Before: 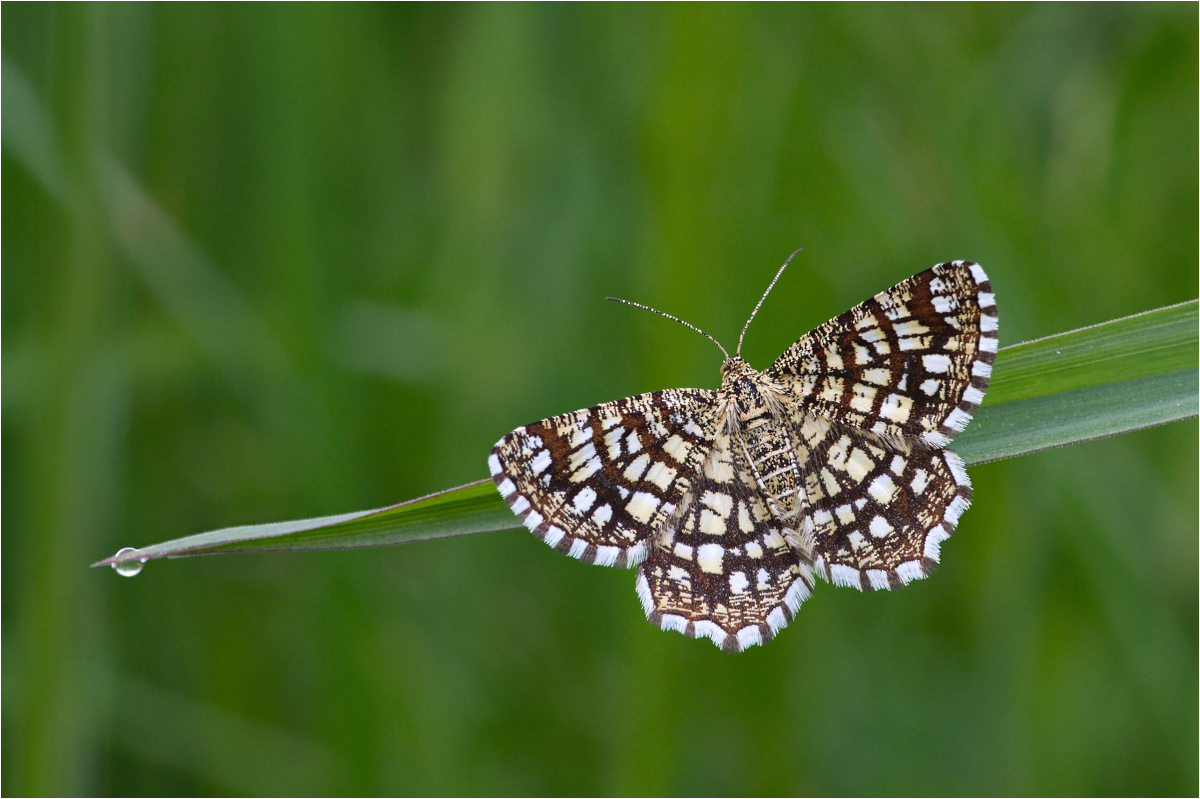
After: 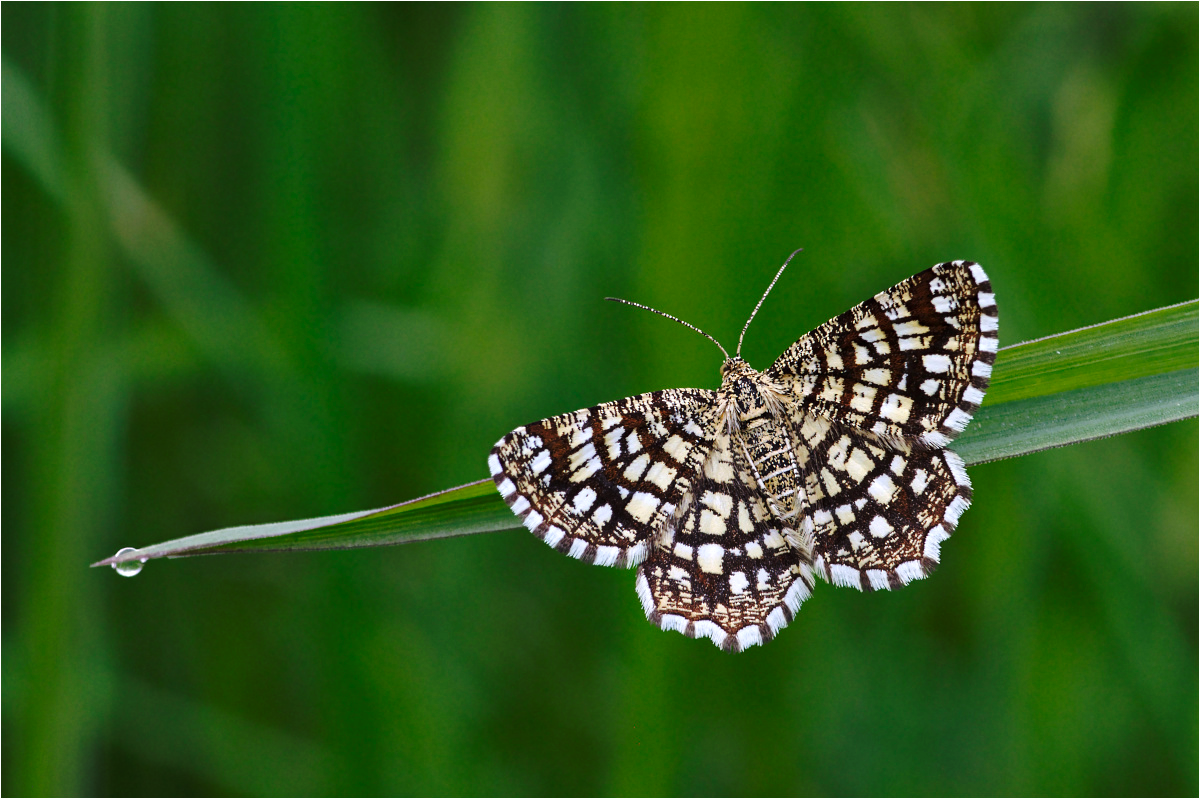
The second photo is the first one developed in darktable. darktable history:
contrast equalizer: y [[0.601, 0.6, 0.598, 0.598, 0.6, 0.601], [0.5 ×6], [0.5 ×6], [0 ×6], [0 ×6]], mix 0.185
base curve: curves: ch0 [(0, 0) (0.073, 0.04) (0.157, 0.139) (0.492, 0.492) (0.758, 0.758) (1, 1)], preserve colors none
